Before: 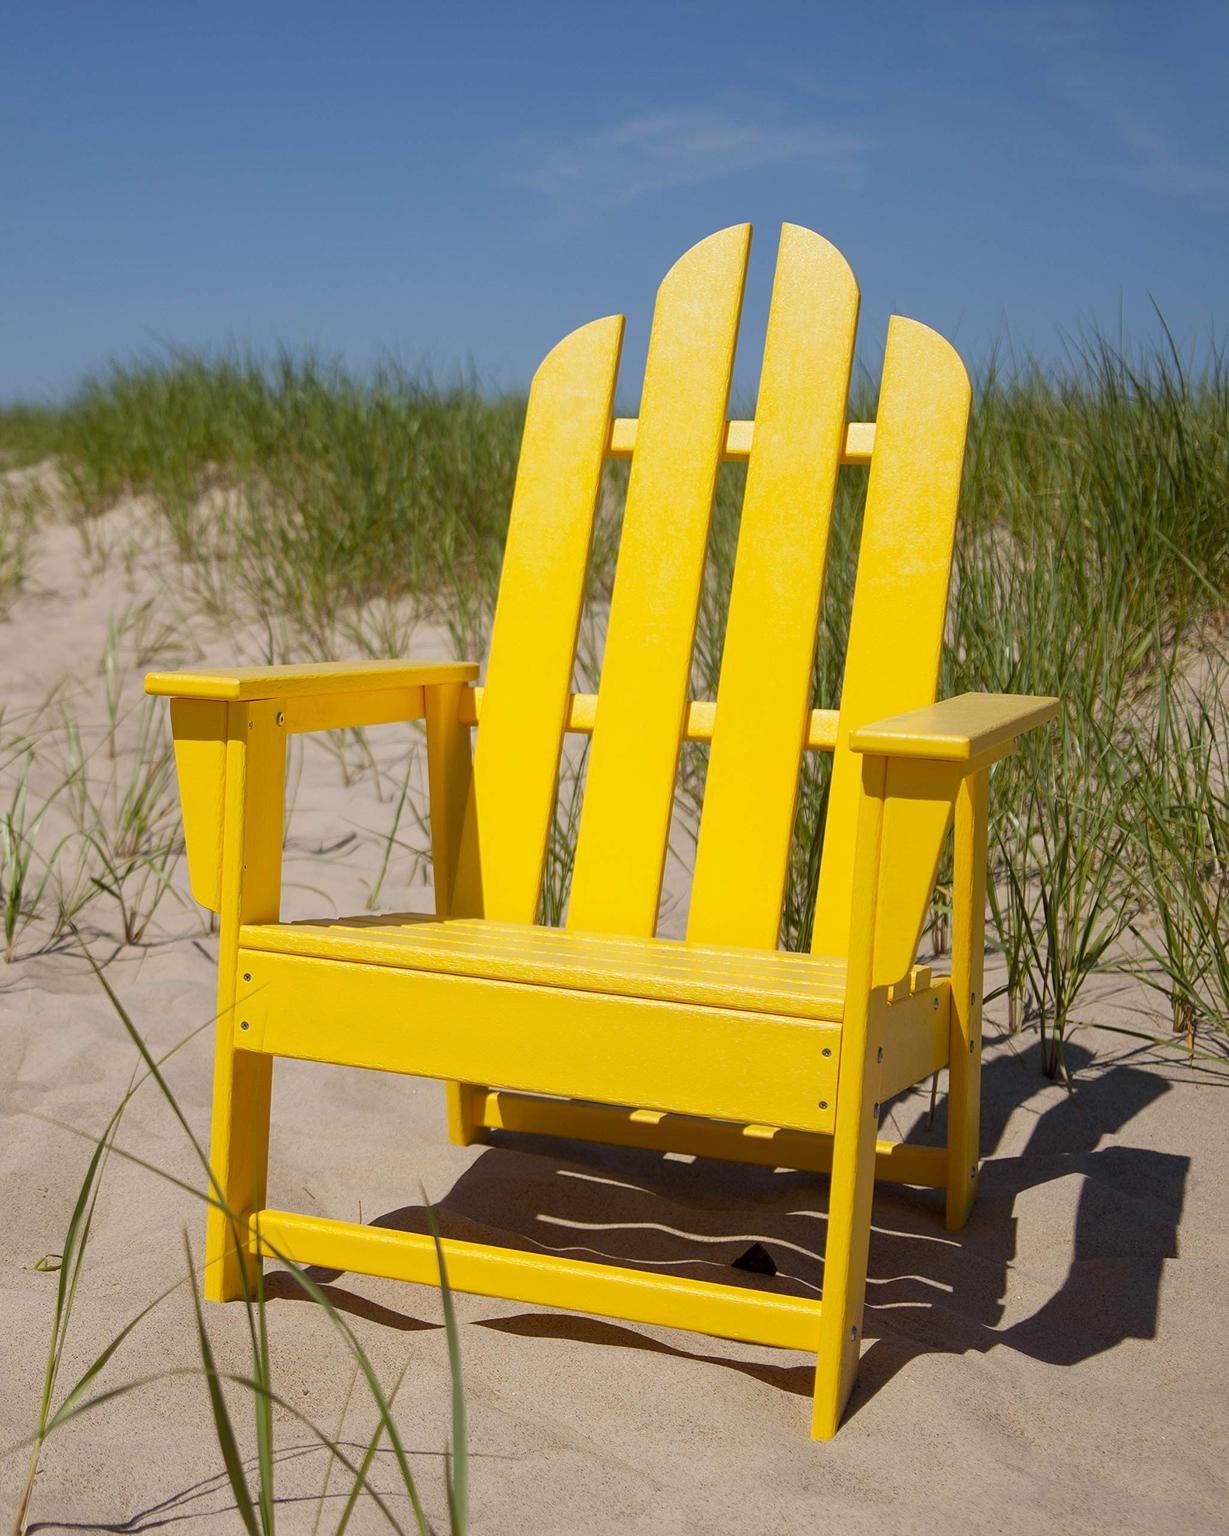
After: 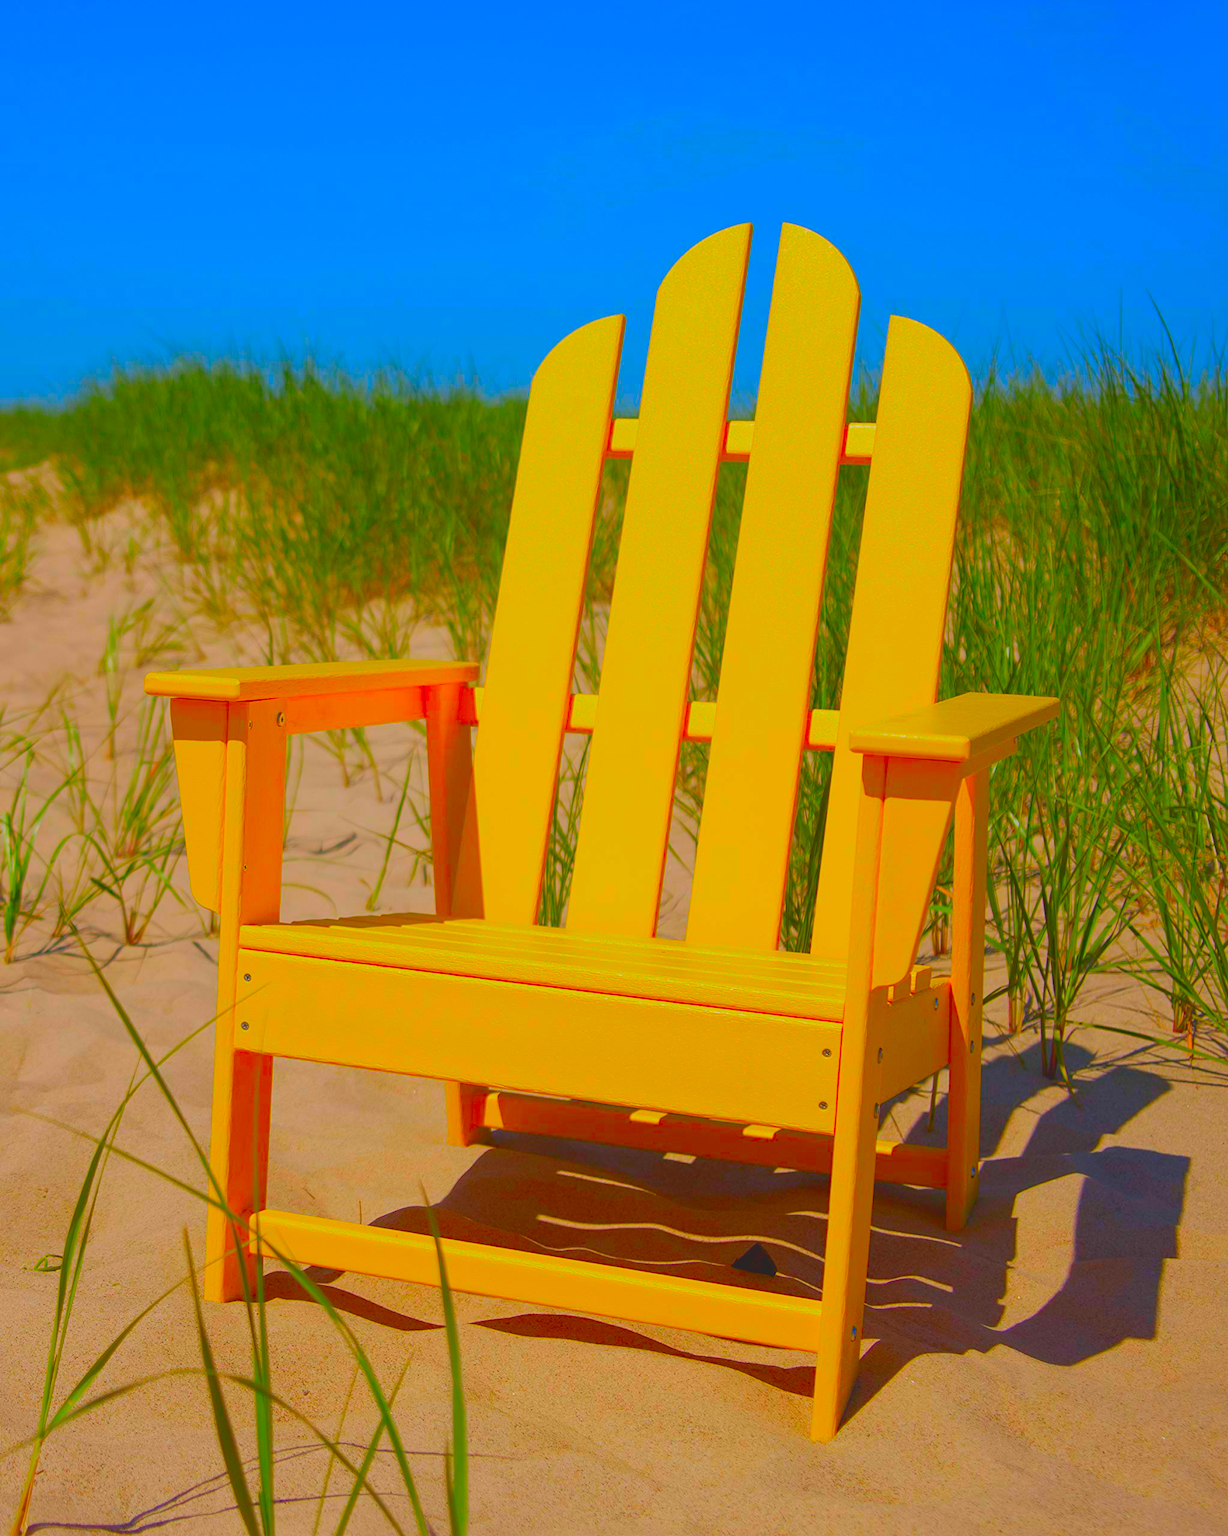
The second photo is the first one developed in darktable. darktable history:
color correction: saturation 3
contrast brightness saturation: contrast -0.28
